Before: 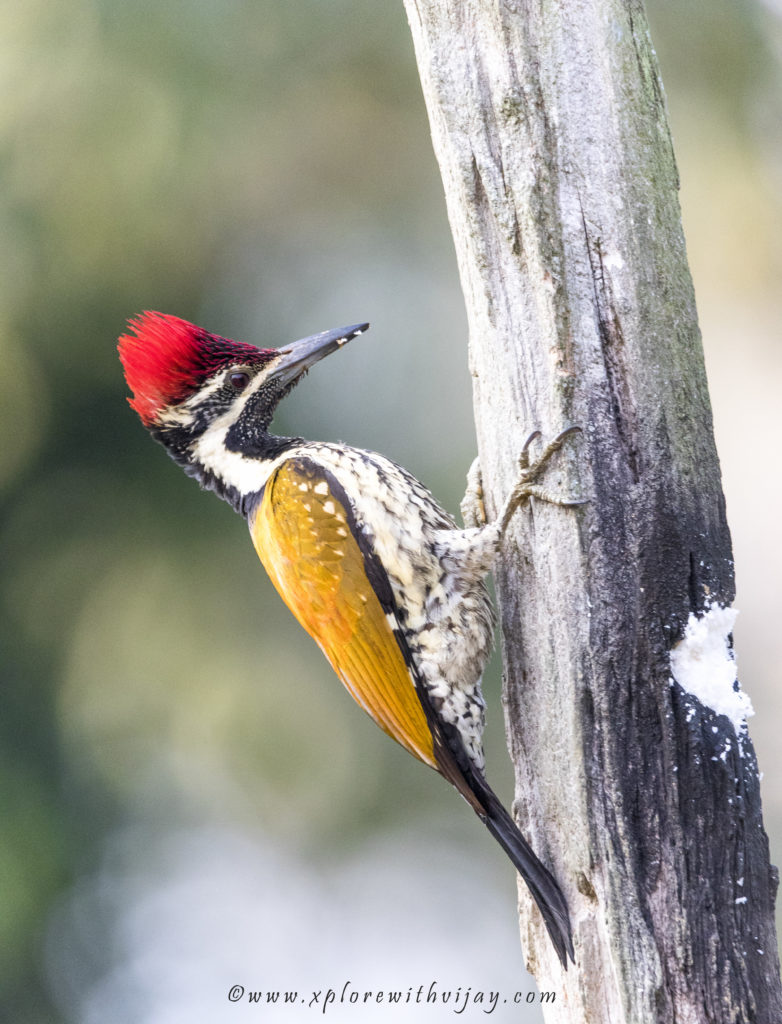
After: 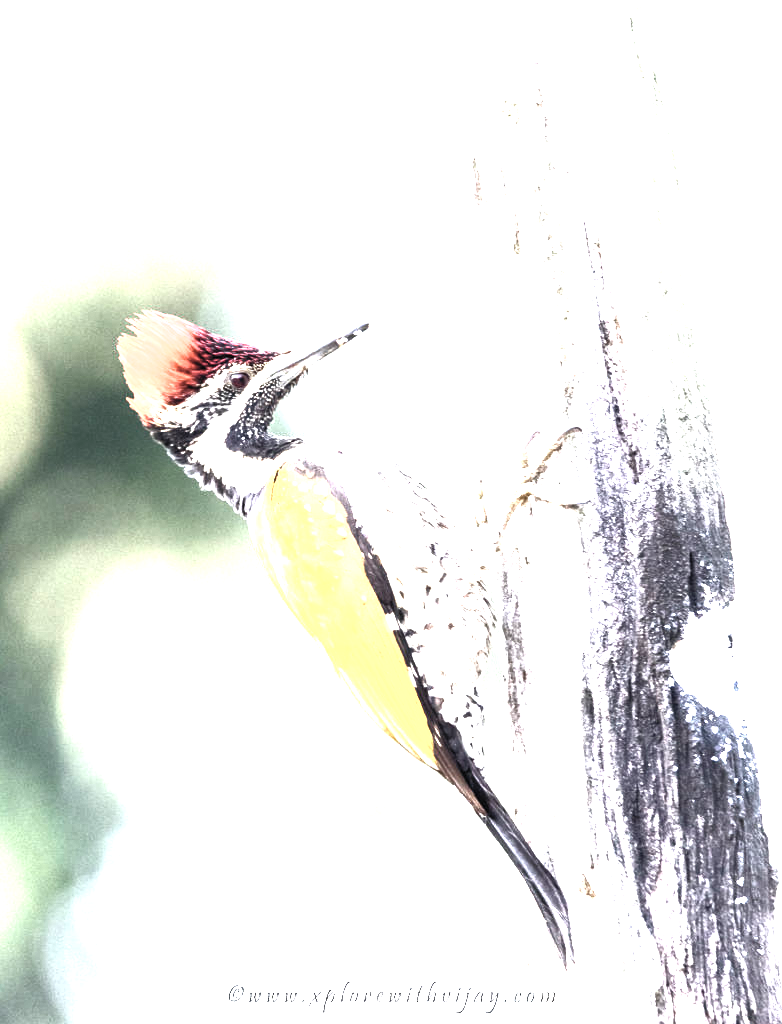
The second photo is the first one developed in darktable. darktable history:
levels: levels [0, 0.394, 0.787]
contrast brightness saturation: contrast 0.57, brightness 0.57, saturation -0.34
exposure: exposure 0.6 EV, compensate highlight preservation false
